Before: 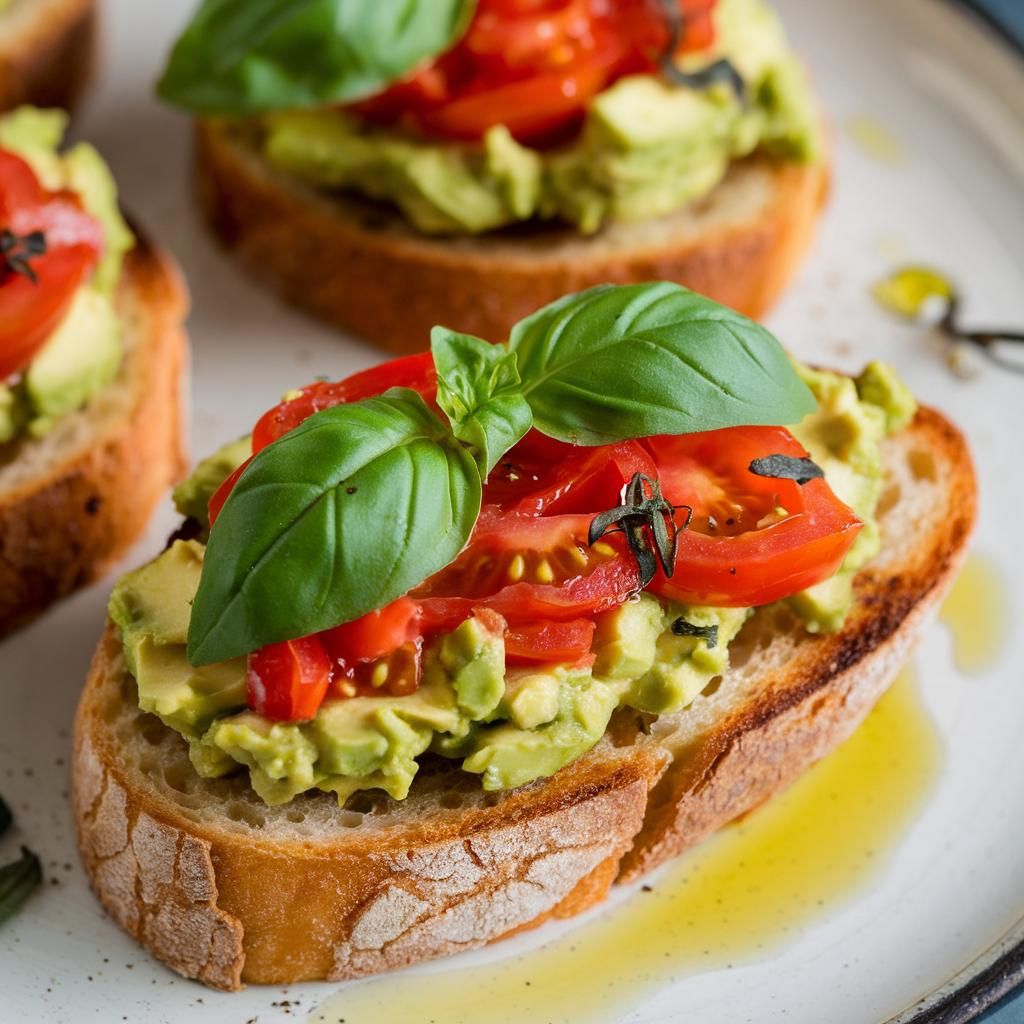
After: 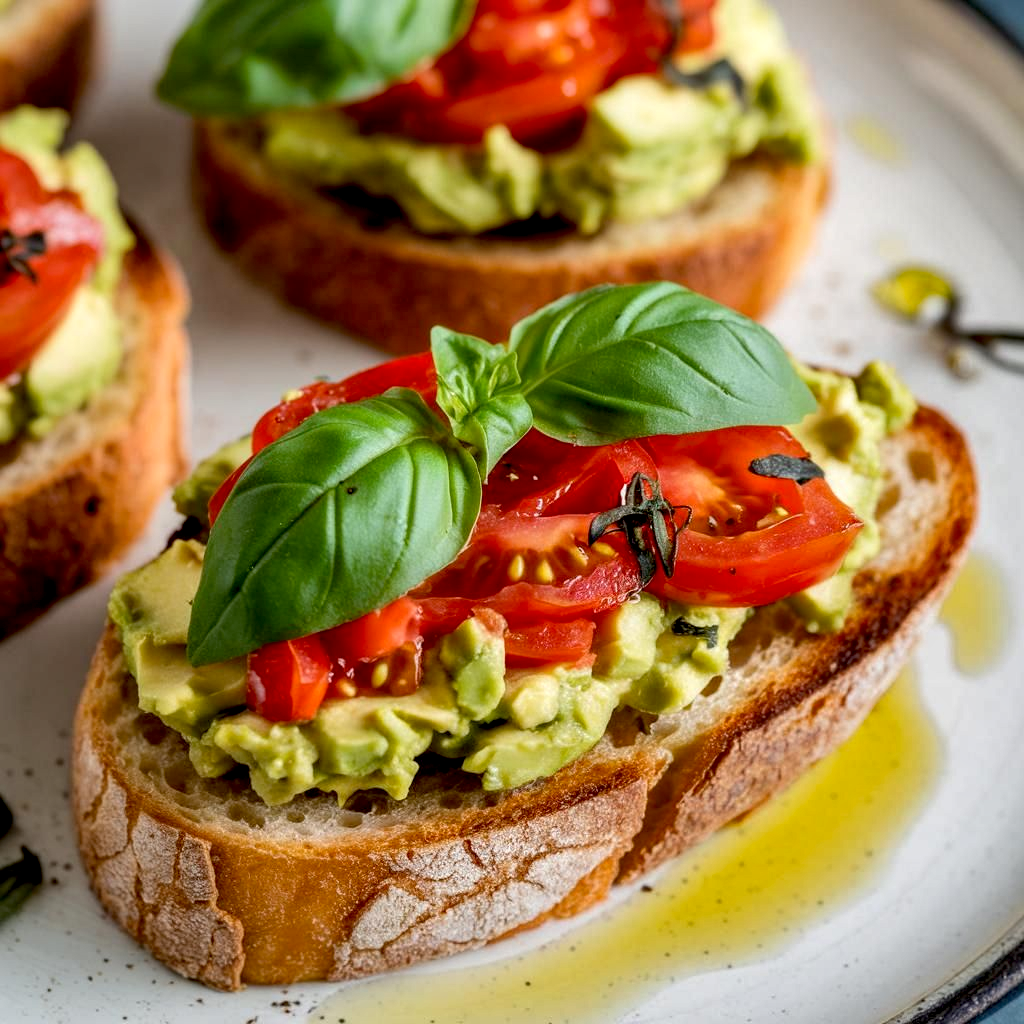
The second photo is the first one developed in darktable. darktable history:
shadows and highlights: radius 171.16, shadows 27, white point adjustment 3.13, highlights -67.95, soften with gaussian
local contrast: on, module defaults
exposure: black level correction 0.011, compensate highlight preservation false
